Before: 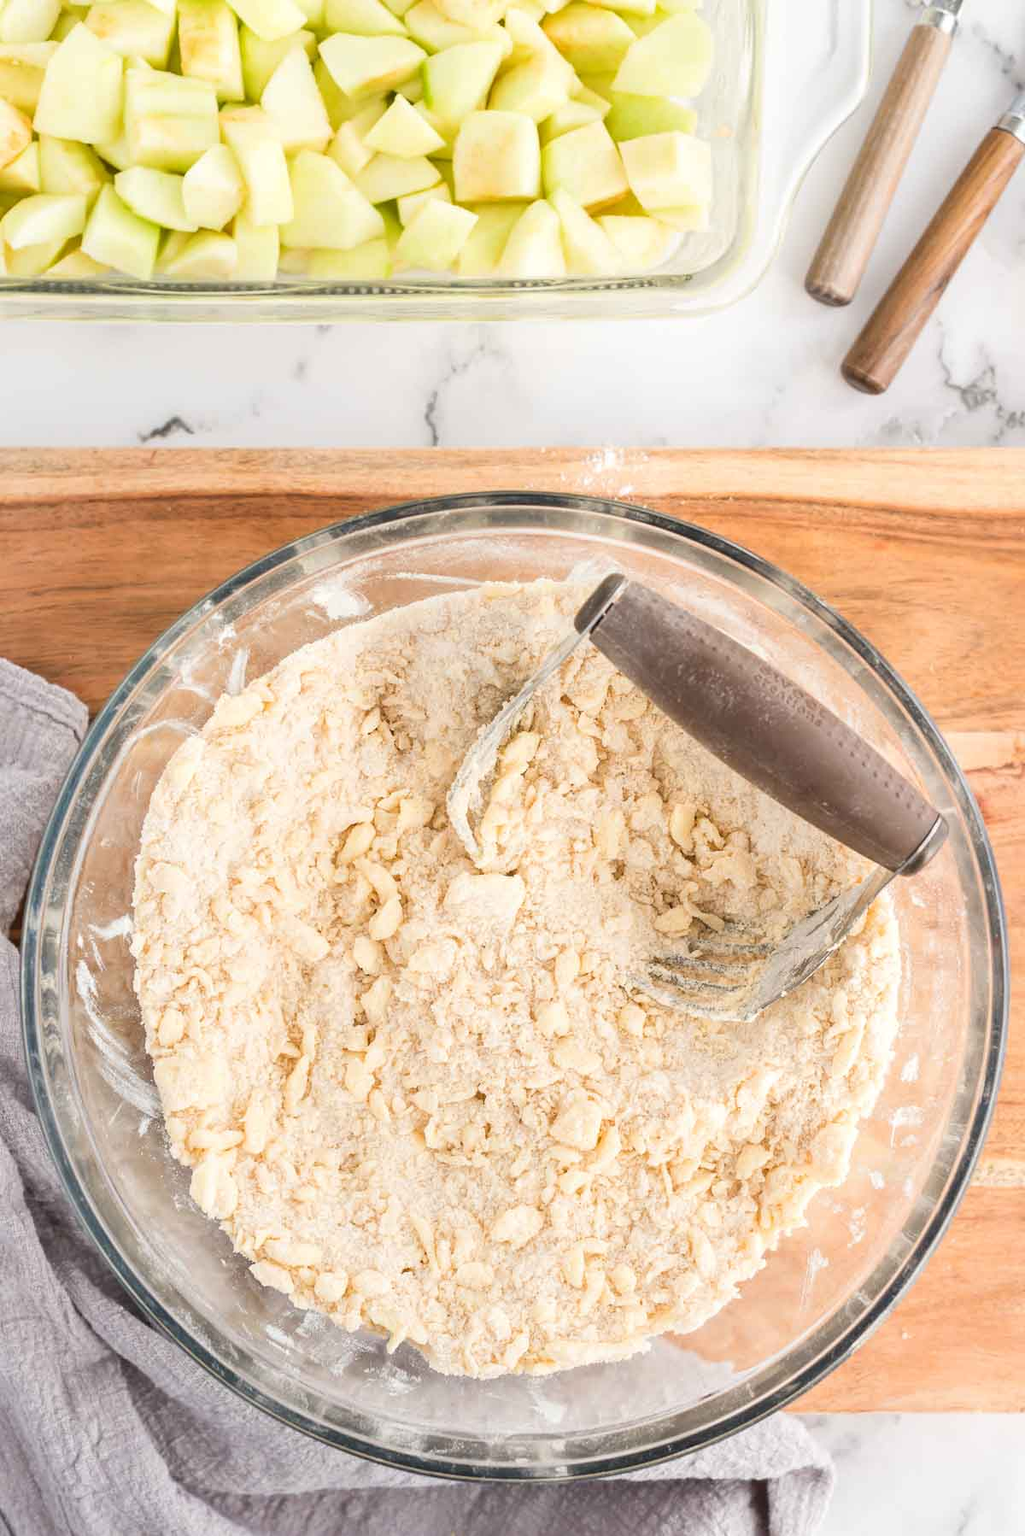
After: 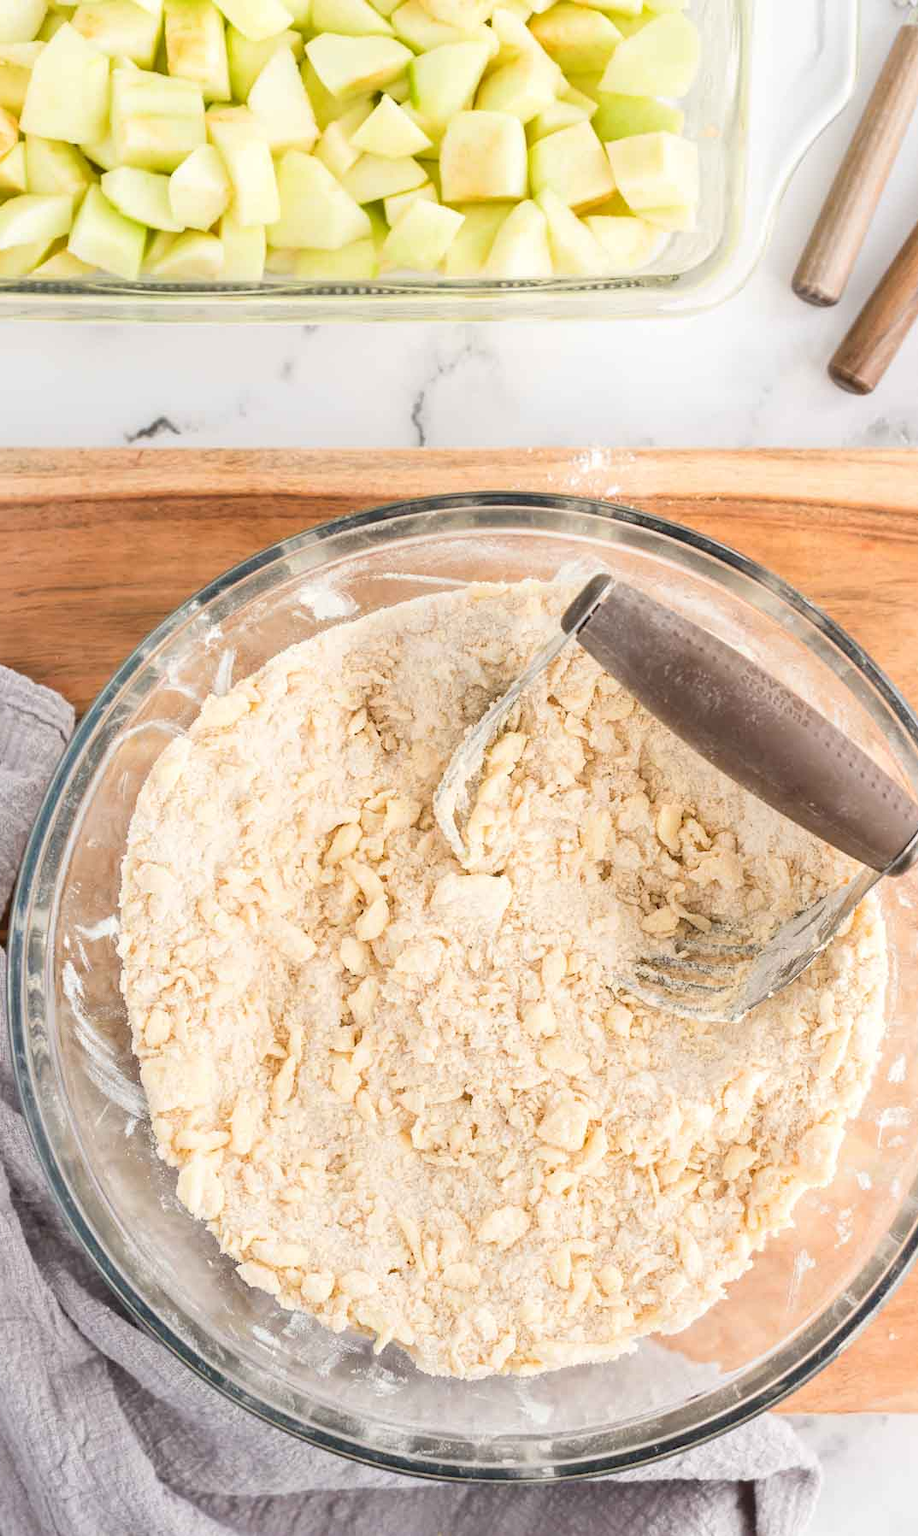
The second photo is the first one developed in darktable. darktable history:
crop and rotate: left 1.371%, right 9.062%
